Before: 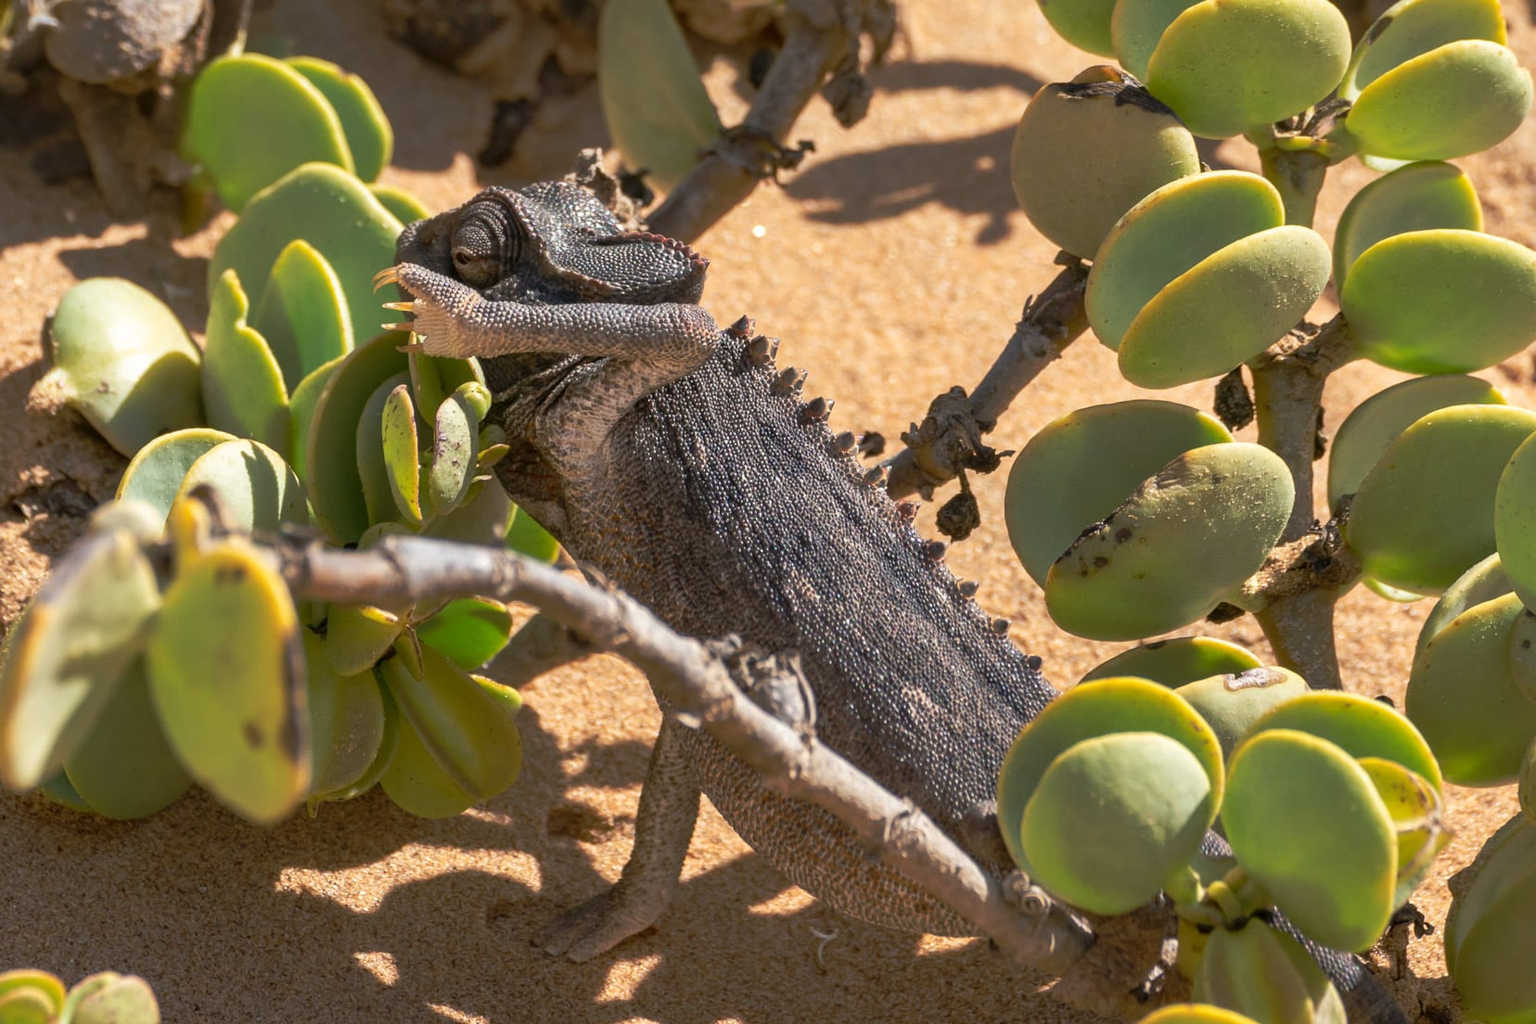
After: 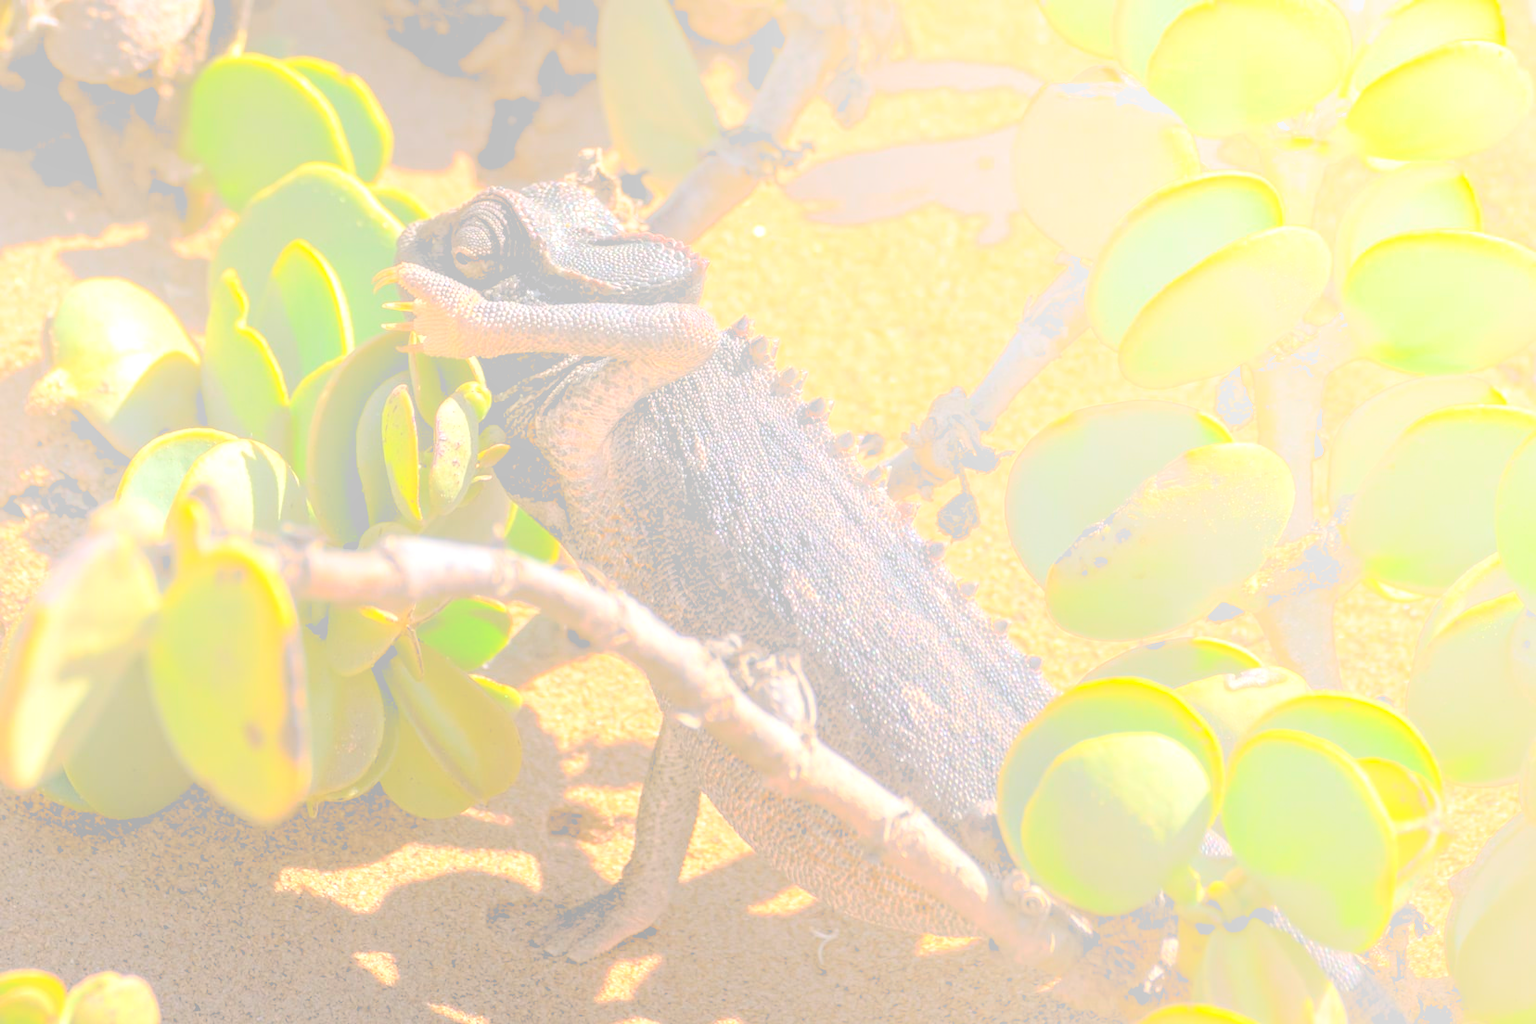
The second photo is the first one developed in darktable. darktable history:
bloom: size 70%, threshold 25%, strength 70%
rgb levels: levels [[0.034, 0.472, 0.904], [0, 0.5, 1], [0, 0.5, 1]]
exposure: black level correction 0.001, exposure 0.5 EV, compensate exposure bias true, compensate highlight preservation false
